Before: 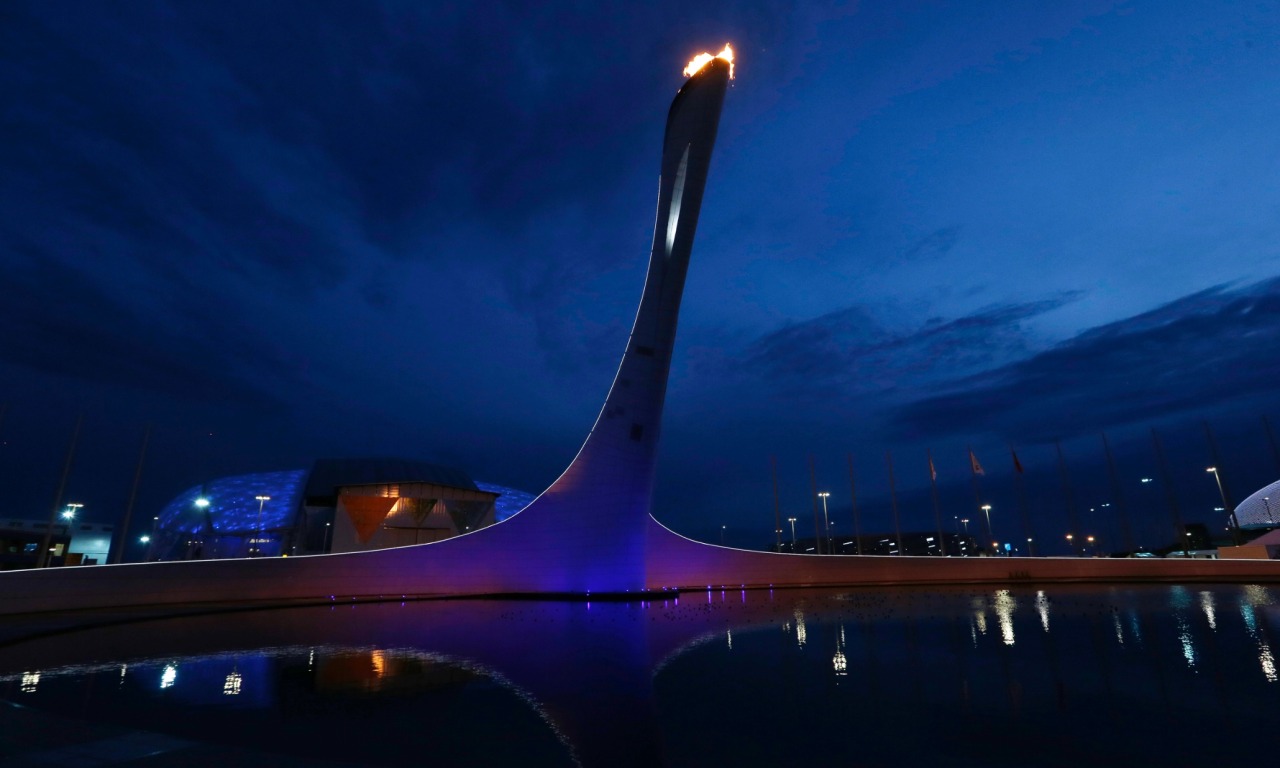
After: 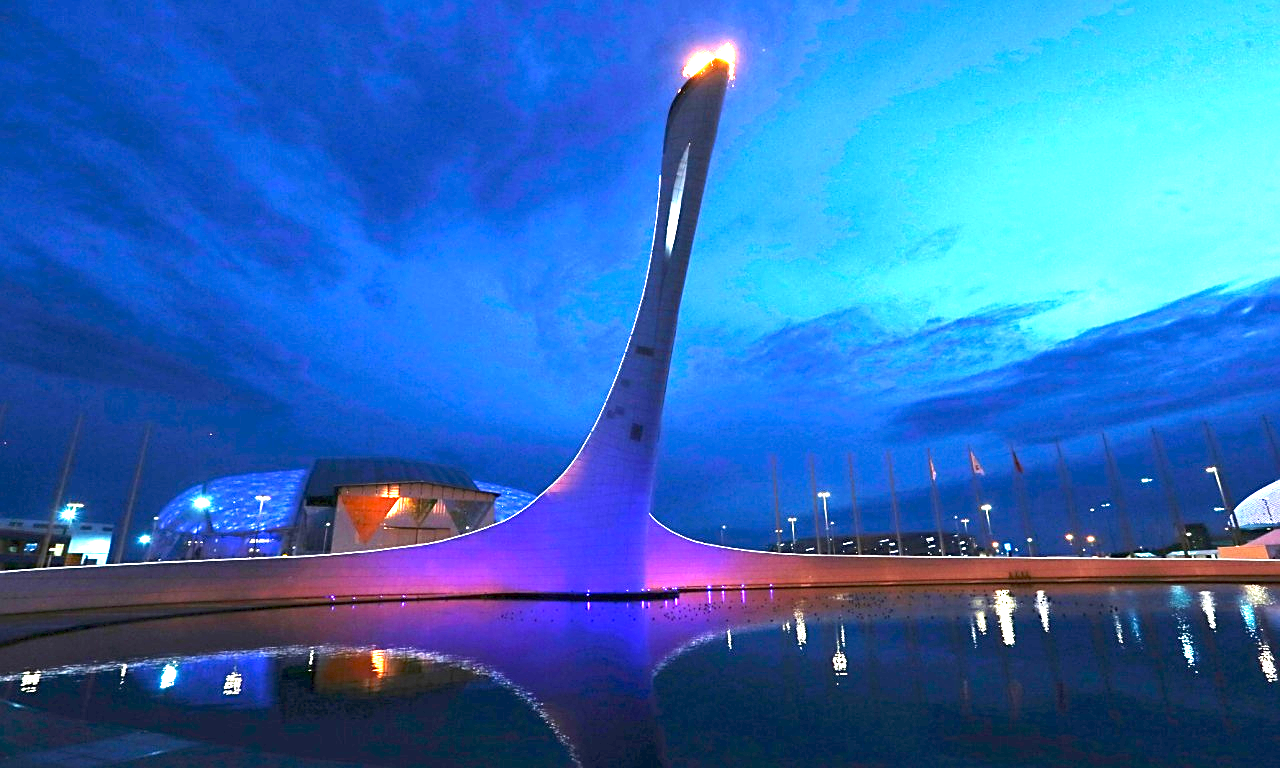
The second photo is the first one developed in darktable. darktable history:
exposure: exposure 3.034 EV, compensate highlight preservation false
sharpen: on, module defaults
